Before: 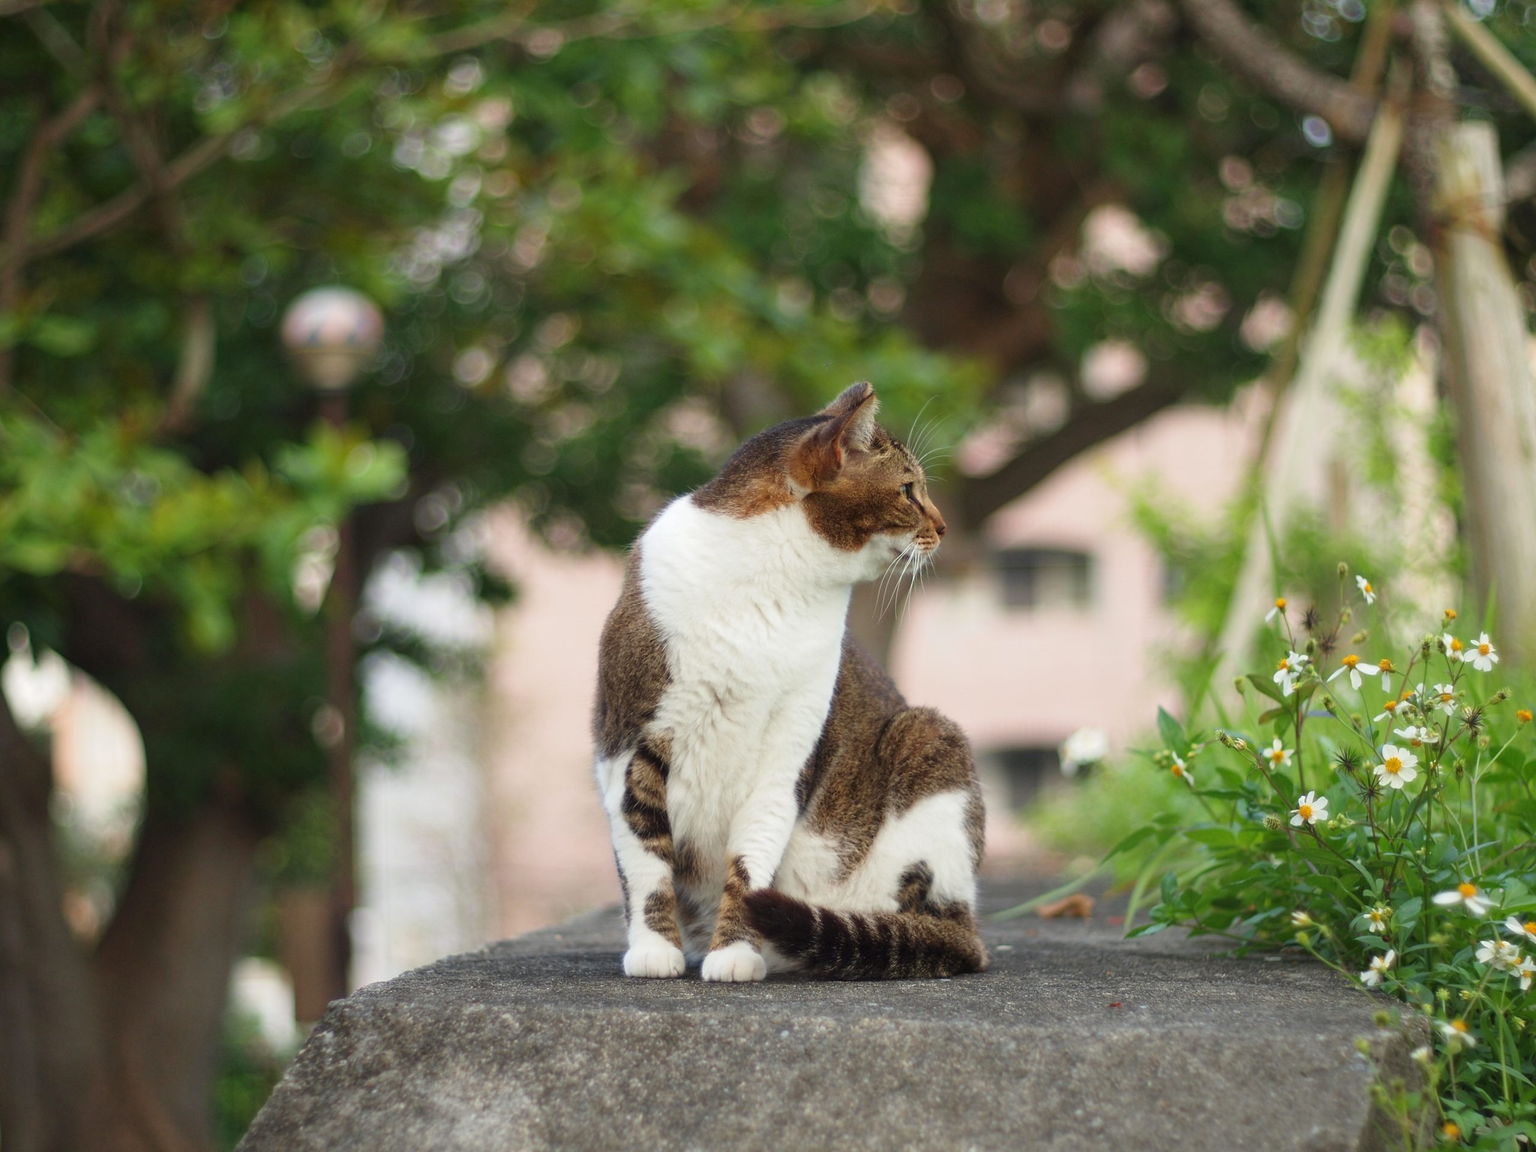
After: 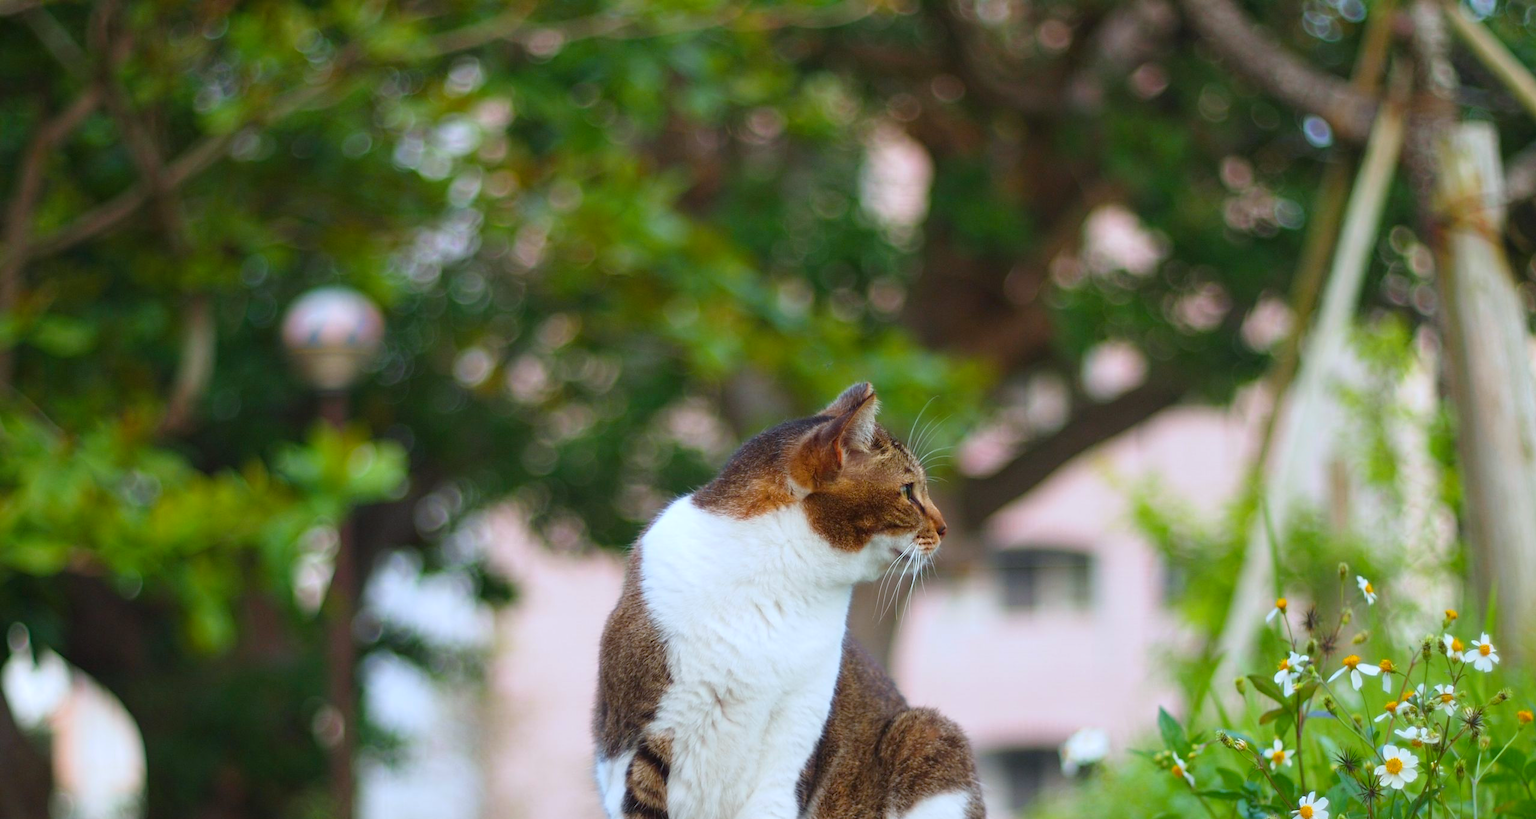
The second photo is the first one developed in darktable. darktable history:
color balance rgb: perceptual saturation grading › global saturation 31.323%, global vibrance 14.408%
crop: right 0%, bottom 28.869%
color correction: highlights a* -2.18, highlights b* -18.13
